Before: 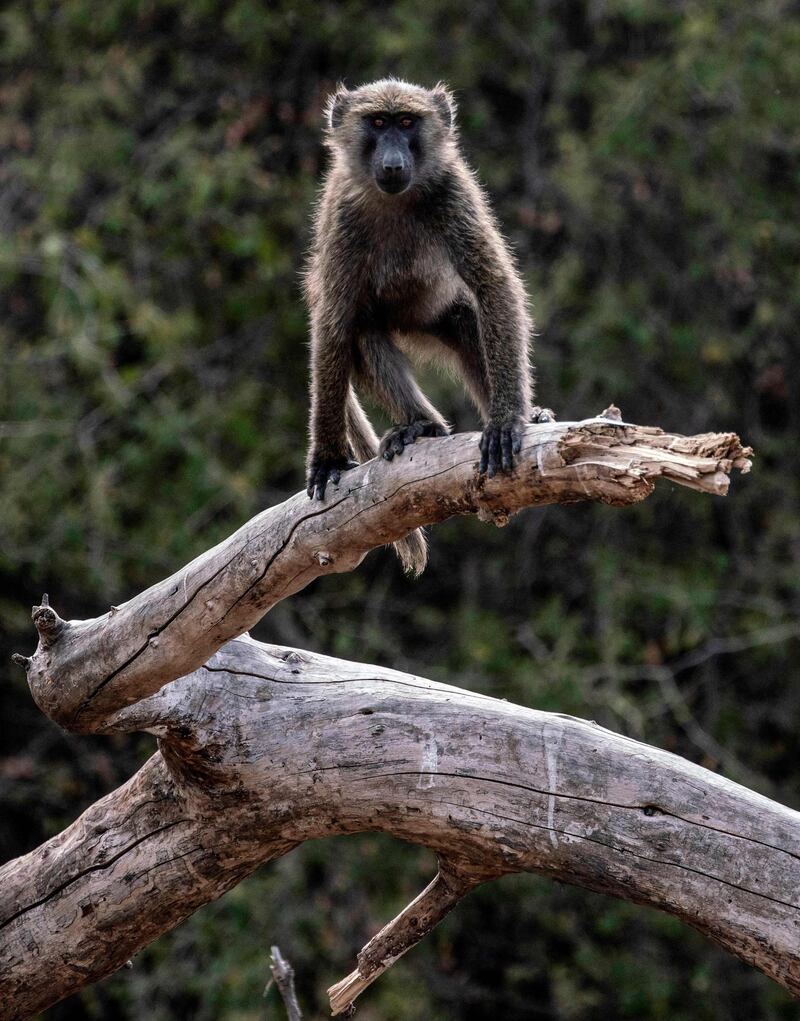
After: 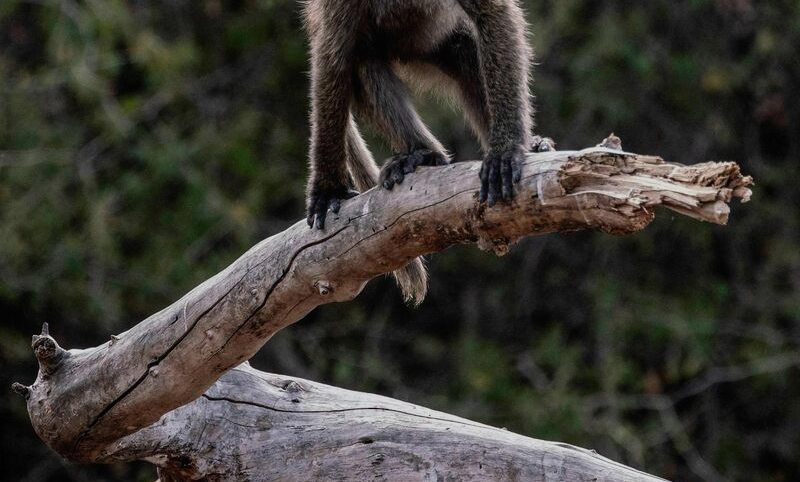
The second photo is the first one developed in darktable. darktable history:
crop and rotate: top 26.551%, bottom 26.189%
local contrast: mode bilateral grid, contrast 99, coarseness 100, detail 92%, midtone range 0.2
exposure: exposure -0.49 EV, compensate highlight preservation false
sharpen: radius 2.908, amount 0.871, threshold 47.064
